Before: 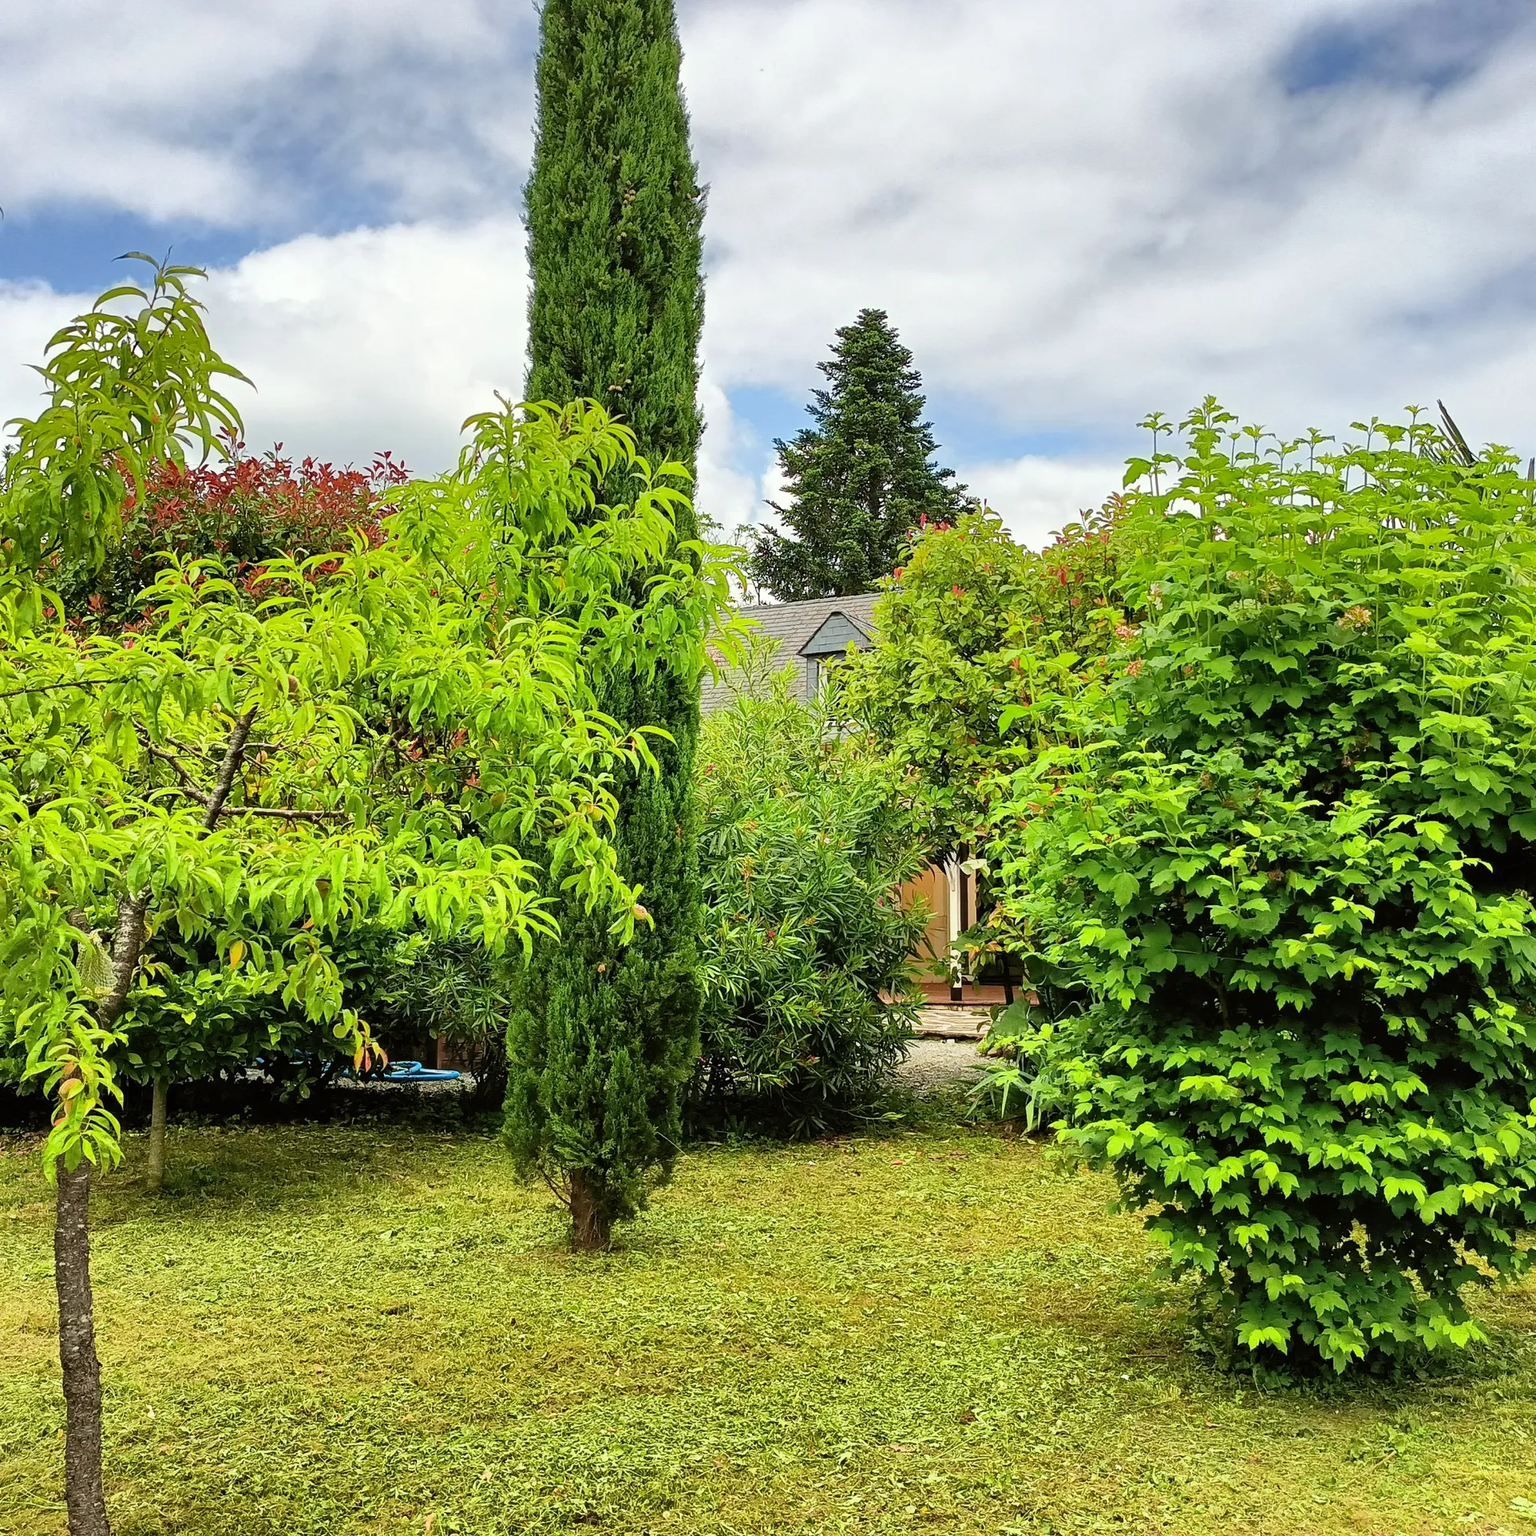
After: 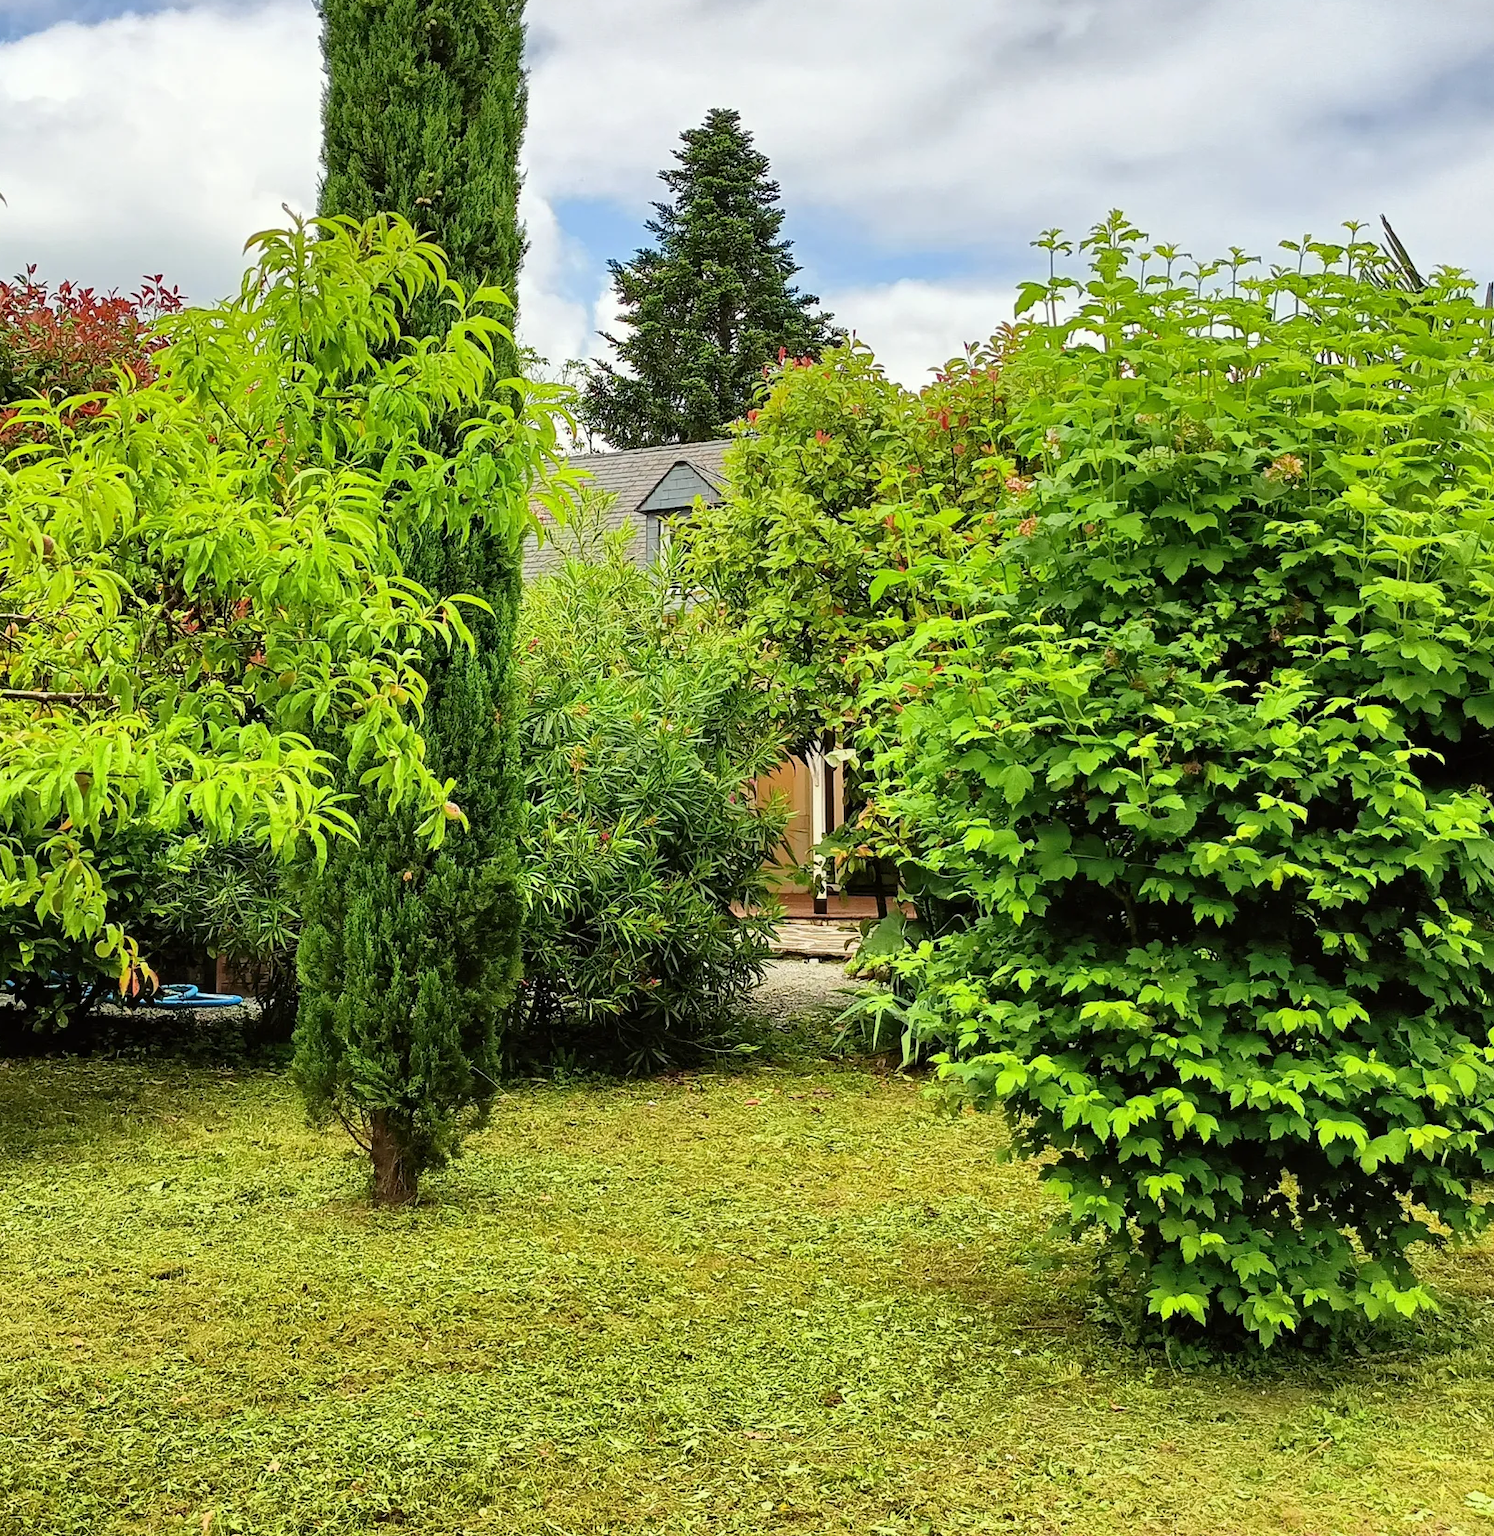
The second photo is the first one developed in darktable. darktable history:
crop: left 16.382%, top 14.058%
